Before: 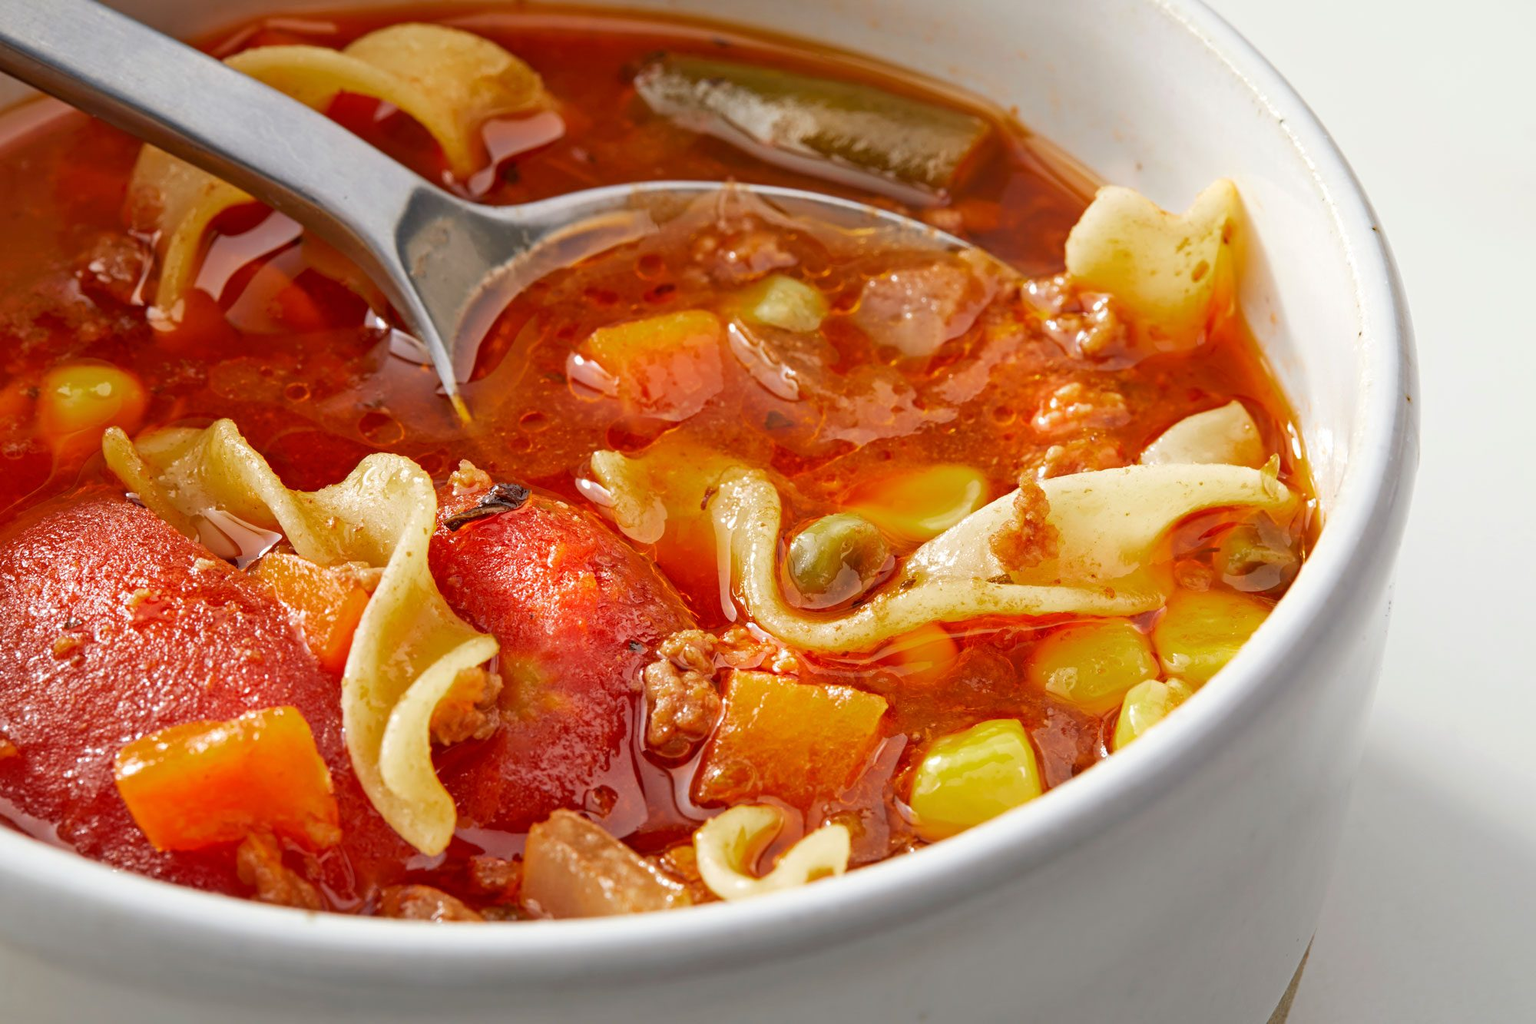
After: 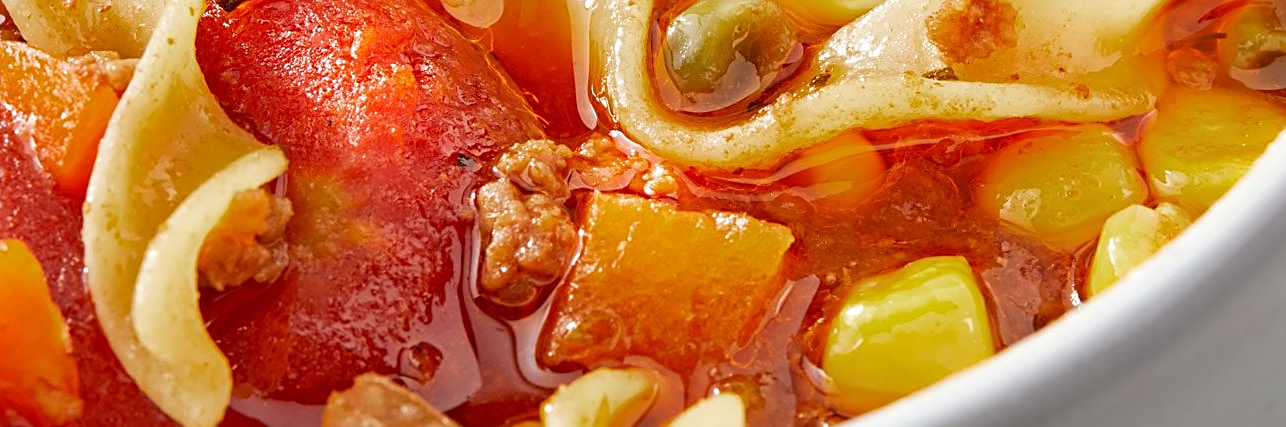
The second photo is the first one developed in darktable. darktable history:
sharpen: on, module defaults
crop: left 18.137%, top 51.034%, right 17.547%, bottom 16.907%
